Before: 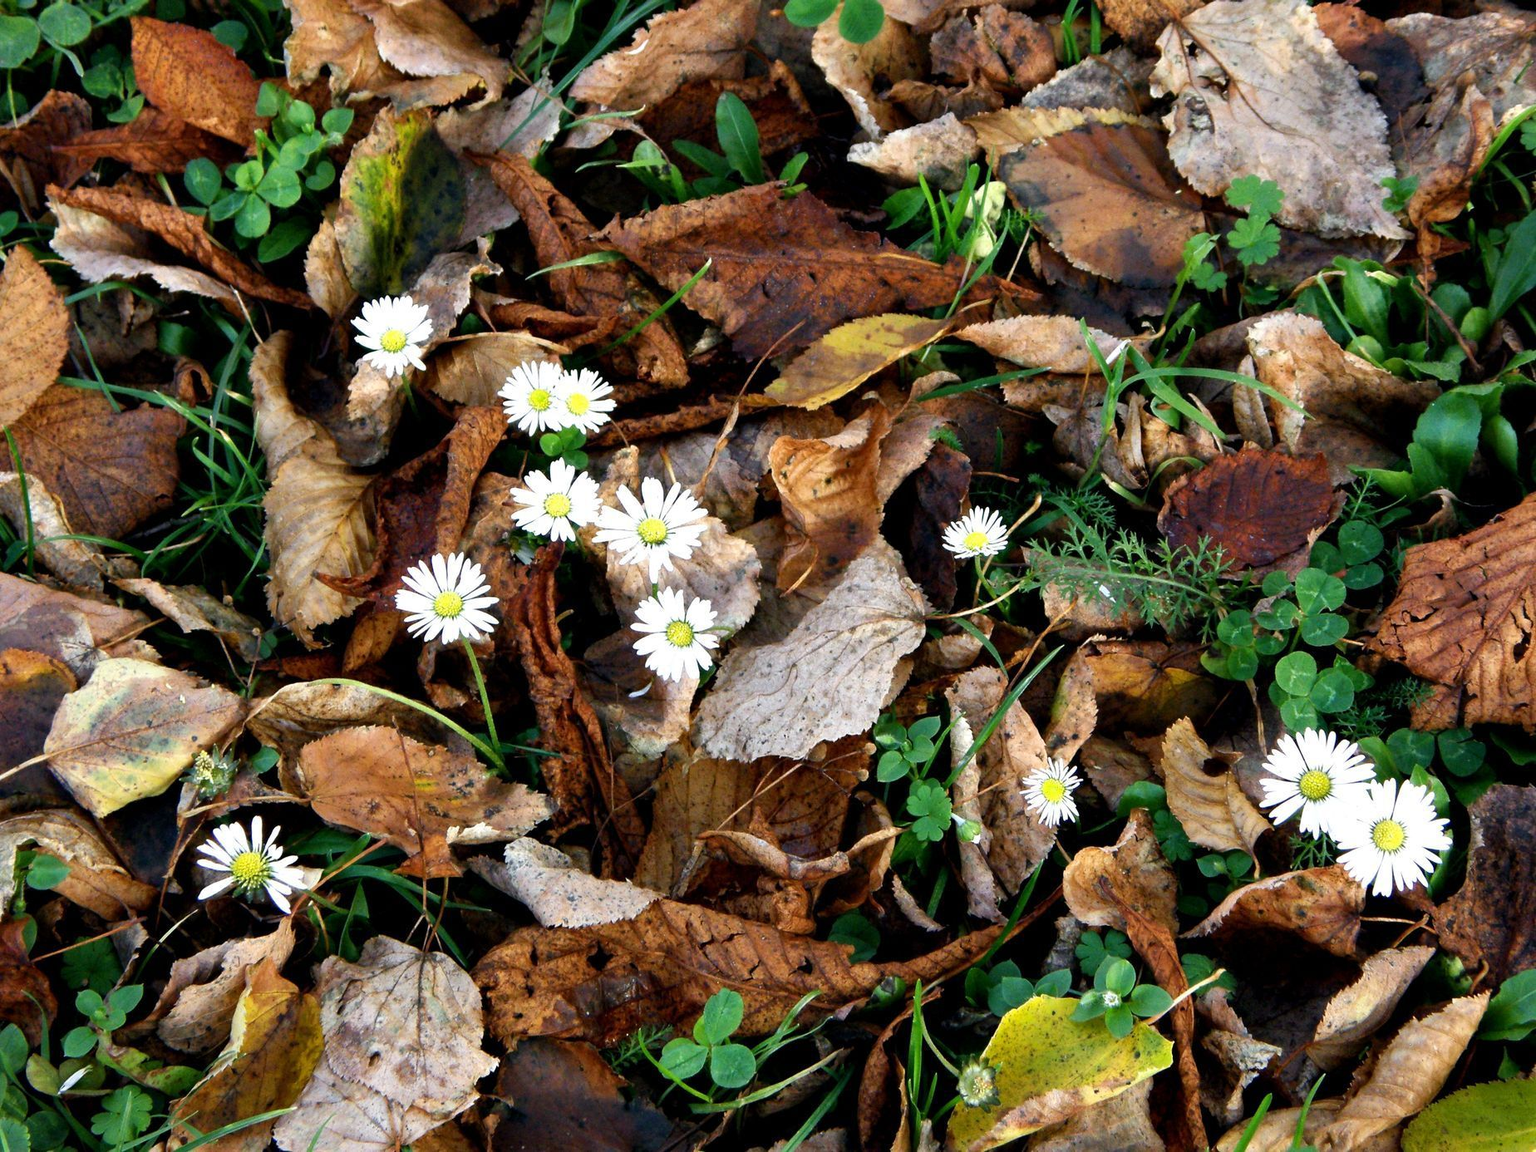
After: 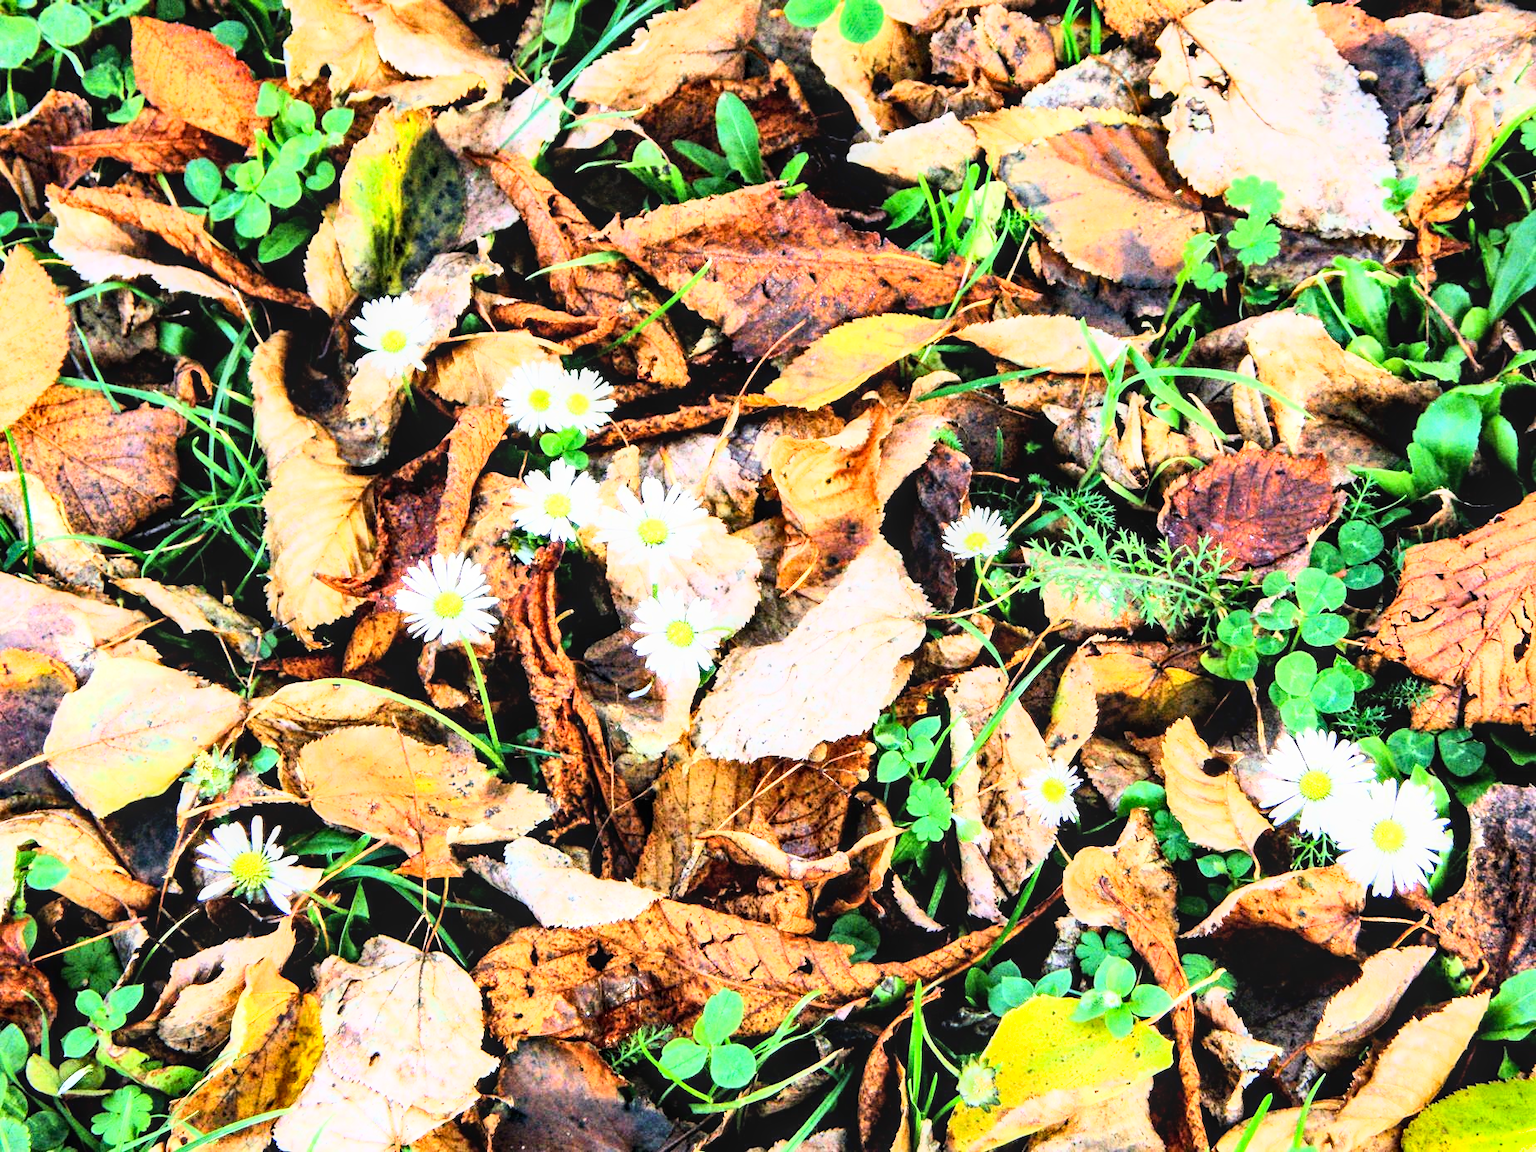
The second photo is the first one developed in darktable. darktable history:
shadows and highlights: shadows 25.99, highlights -48.15, soften with gaussian
exposure: black level correction 0, exposure 1.479 EV, compensate highlight preservation false
base curve: curves: ch0 [(0, 0) (0.007, 0.004) (0.027, 0.03) (0.046, 0.07) (0.207, 0.54) (0.442, 0.872) (0.673, 0.972) (1, 1)]
local contrast: on, module defaults
